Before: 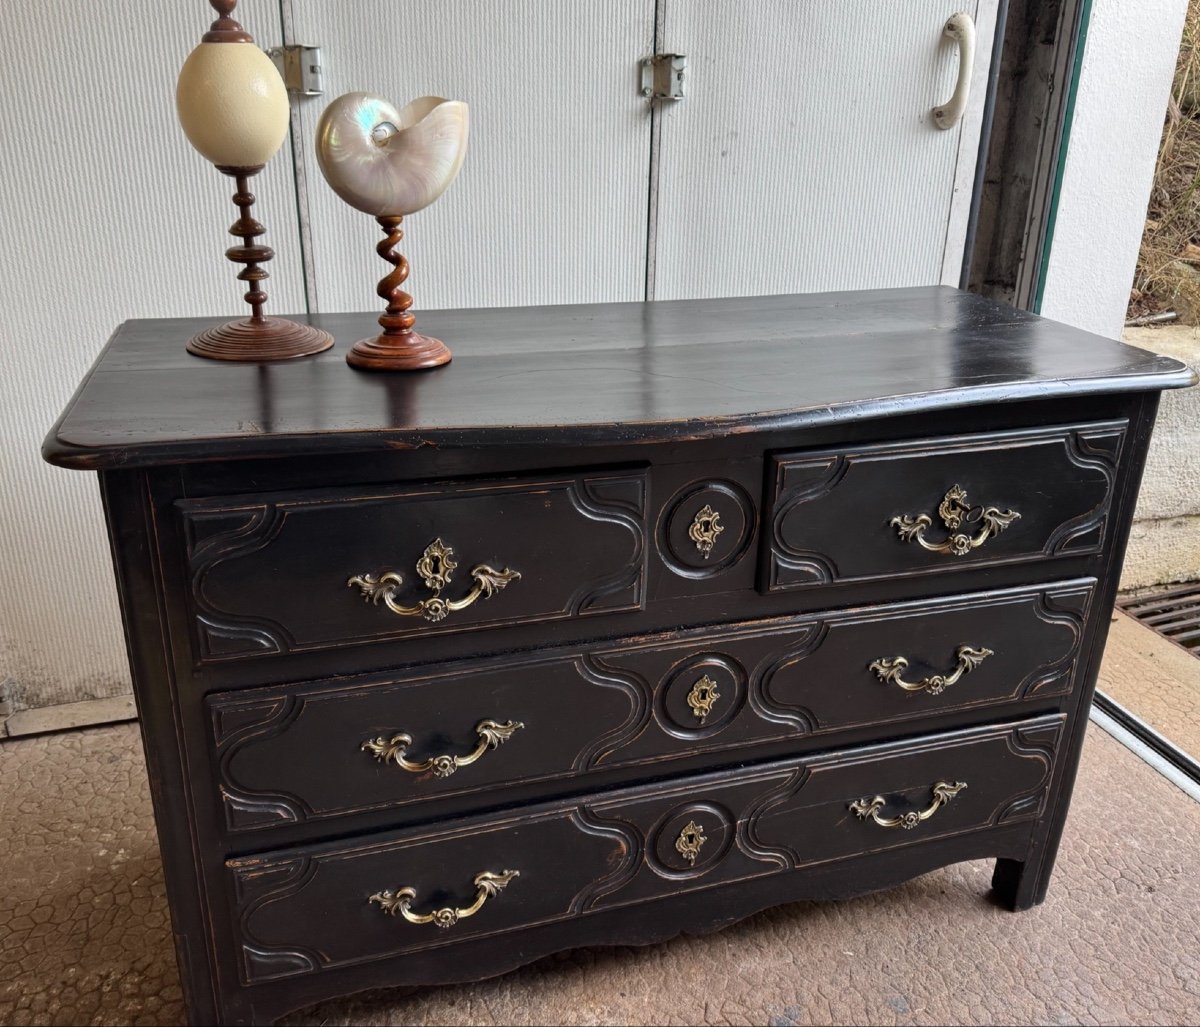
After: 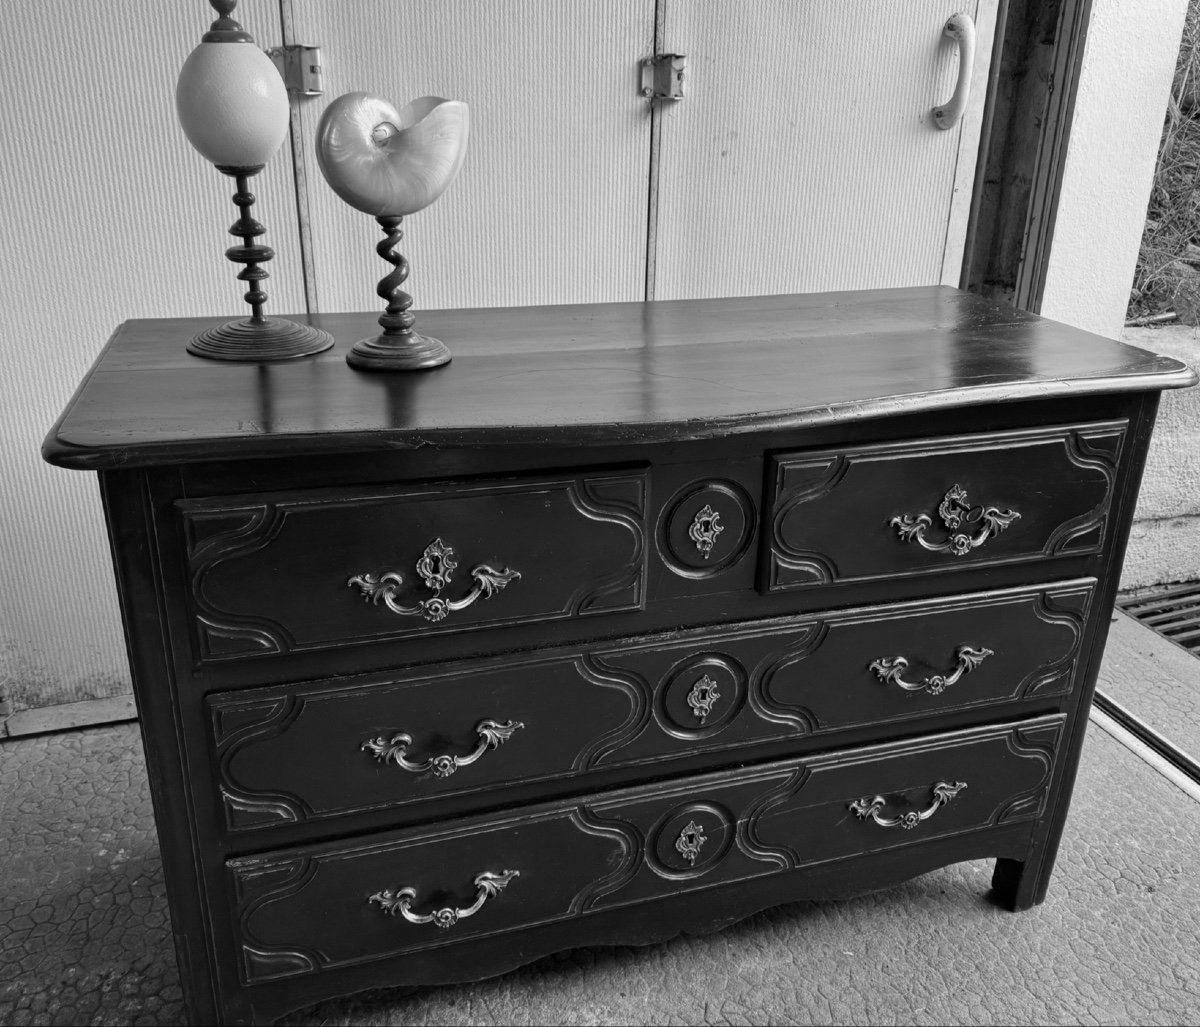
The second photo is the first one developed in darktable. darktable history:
color calibration: output gray [0.21, 0.42, 0.37, 0], gray › normalize channels true, illuminant same as pipeline (D50), adaptation XYZ, x 0.346, y 0.359, gamut compression 0
